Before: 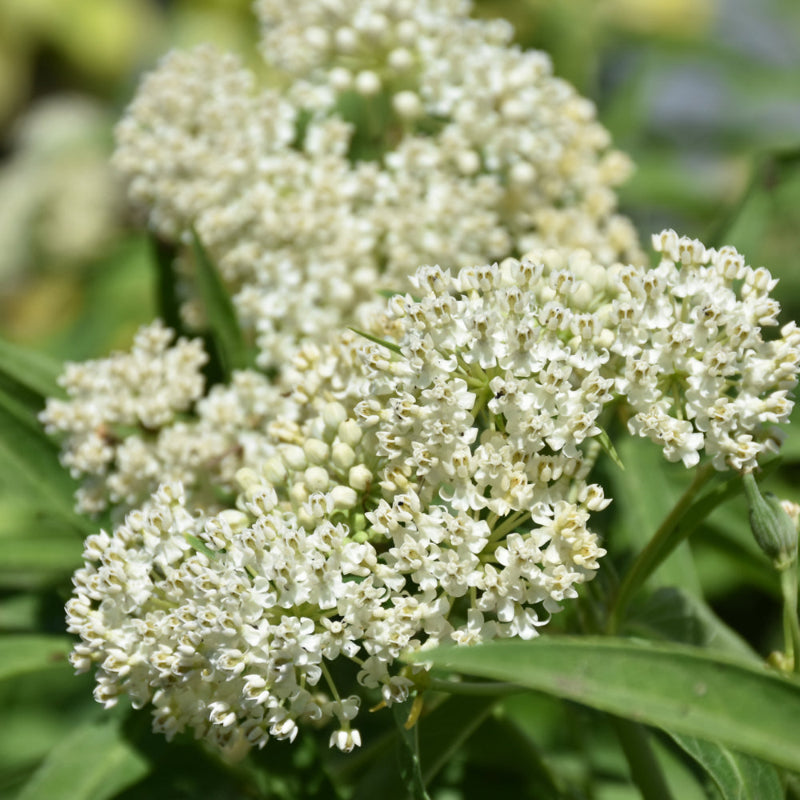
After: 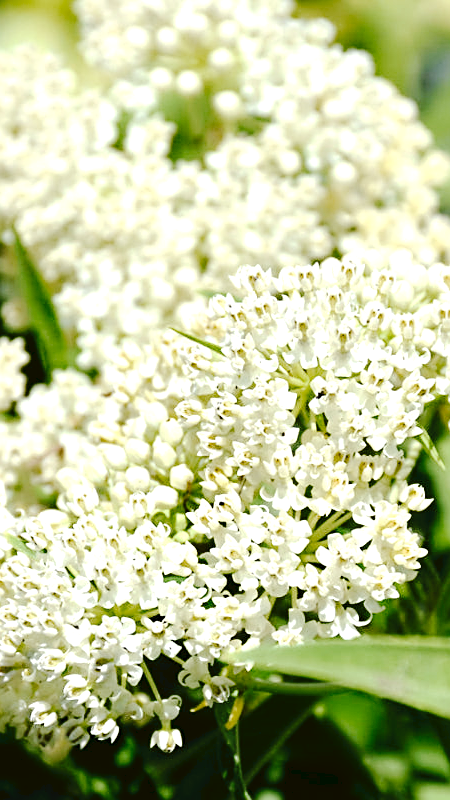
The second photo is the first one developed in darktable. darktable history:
tone equalizer: -8 EV -0.763 EV, -7 EV -0.673 EV, -6 EV -0.615 EV, -5 EV -0.419 EV, -3 EV 0.37 EV, -2 EV 0.6 EV, -1 EV 0.696 EV, +0 EV 0.77 EV
crop and rotate: left 22.464%, right 21.259%
exposure: black level correction 0.004, exposure 0.015 EV, compensate highlight preservation false
tone curve: curves: ch0 [(0, 0) (0.003, 0.036) (0.011, 0.039) (0.025, 0.039) (0.044, 0.043) (0.069, 0.05) (0.1, 0.072) (0.136, 0.102) (0.177, 0.144) (0.224, 0.204) (0.277, 0.288) (0.335, 0.384) (0.399, 0.477) (0.468, 0.575) (0.543, 0.652) (0.623, 0.724) (0.709, 0.785) (0.801, 0.851) (0.898, 0.915) (1, 1)], preserve colors none
sharpen: on, module defaults
